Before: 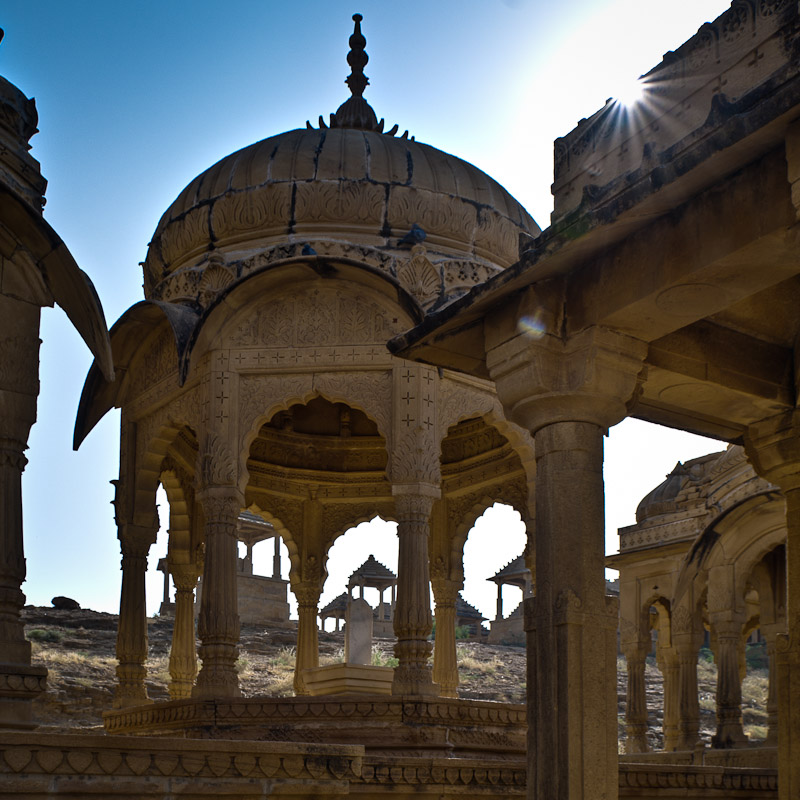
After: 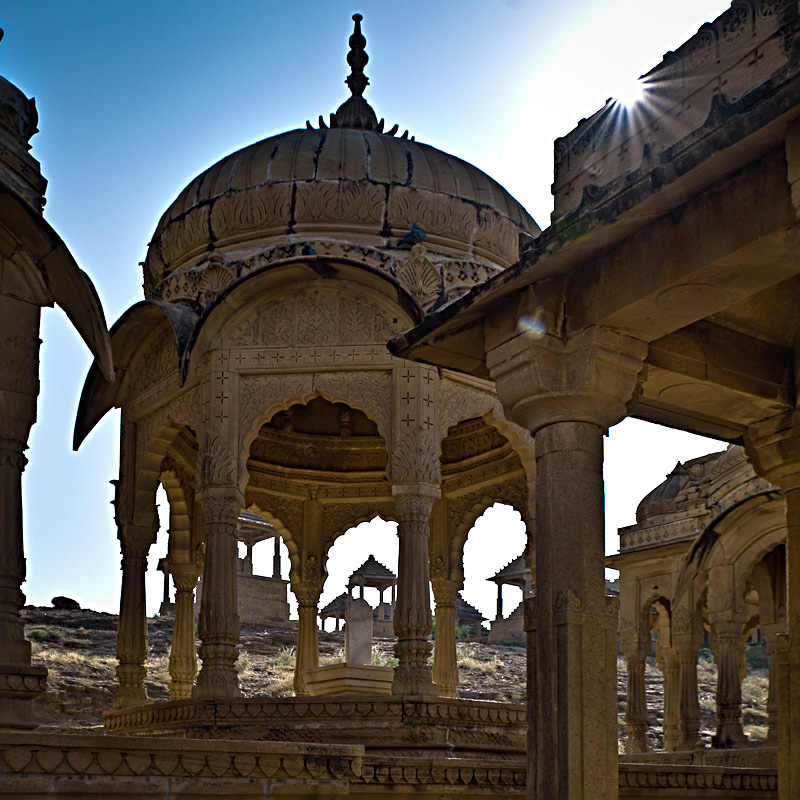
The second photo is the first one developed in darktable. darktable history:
sharpen: radius 4
